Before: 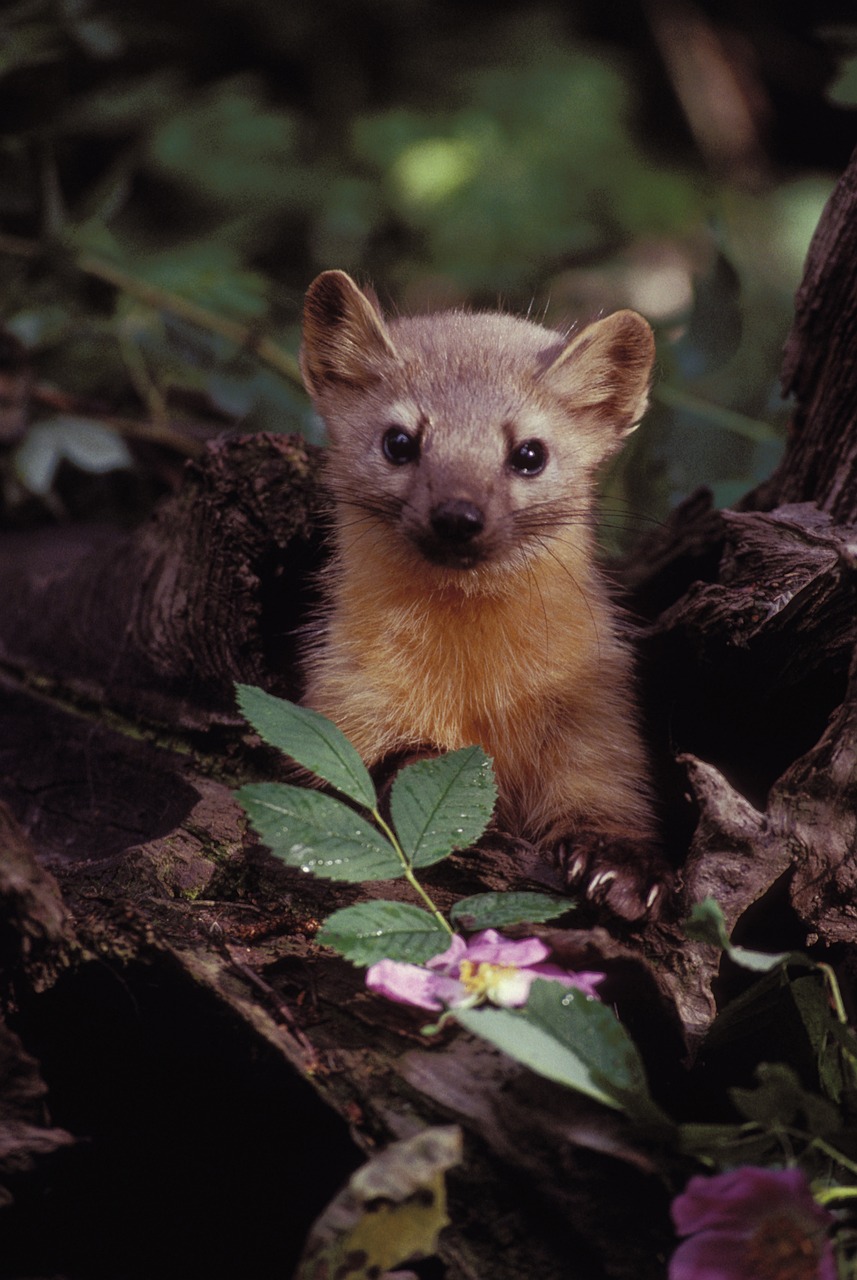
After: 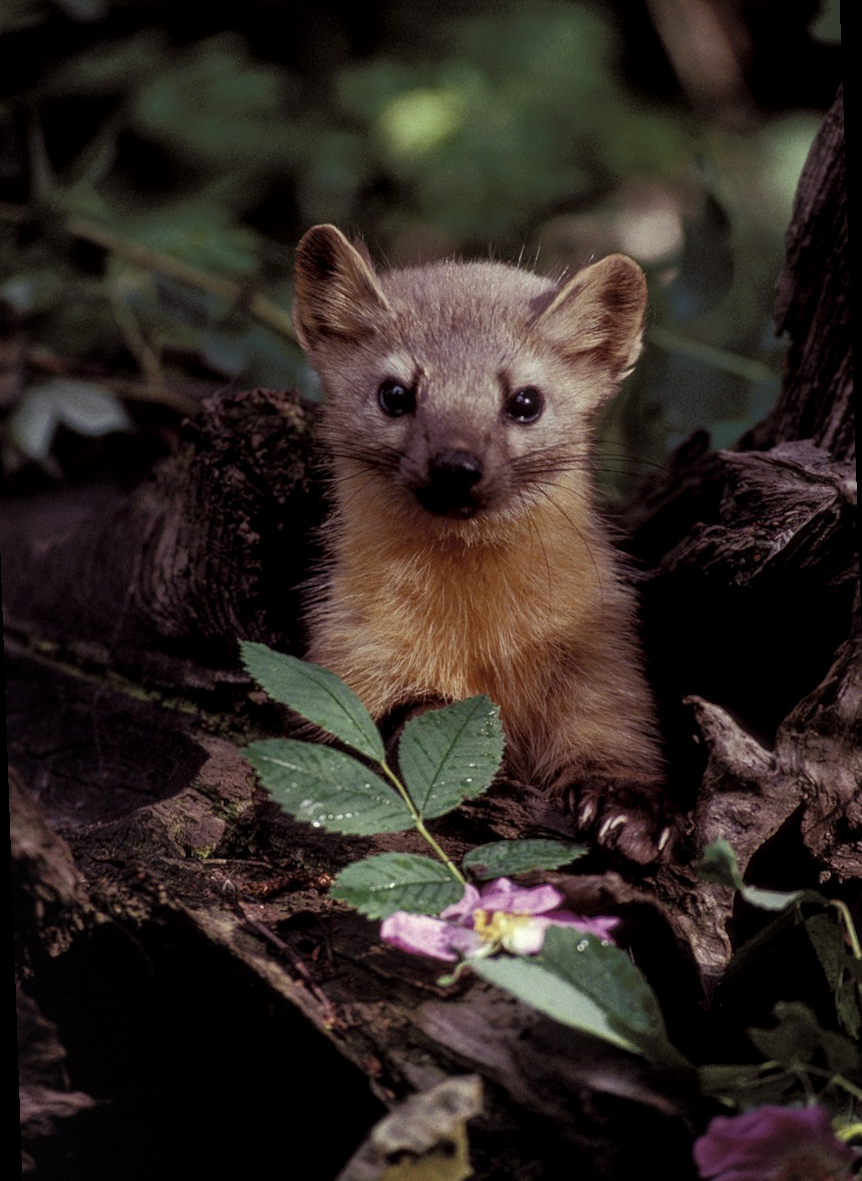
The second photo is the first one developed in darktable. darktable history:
graduated density: rotation 5.63°, offset 76.9
local contrast: detail 144%
tone equalizer: on, module defaults
rotate and perspective: rotation -2°, crop left 0.022, crop right 0.978, crop top 0.049, crop bottom 0.951
